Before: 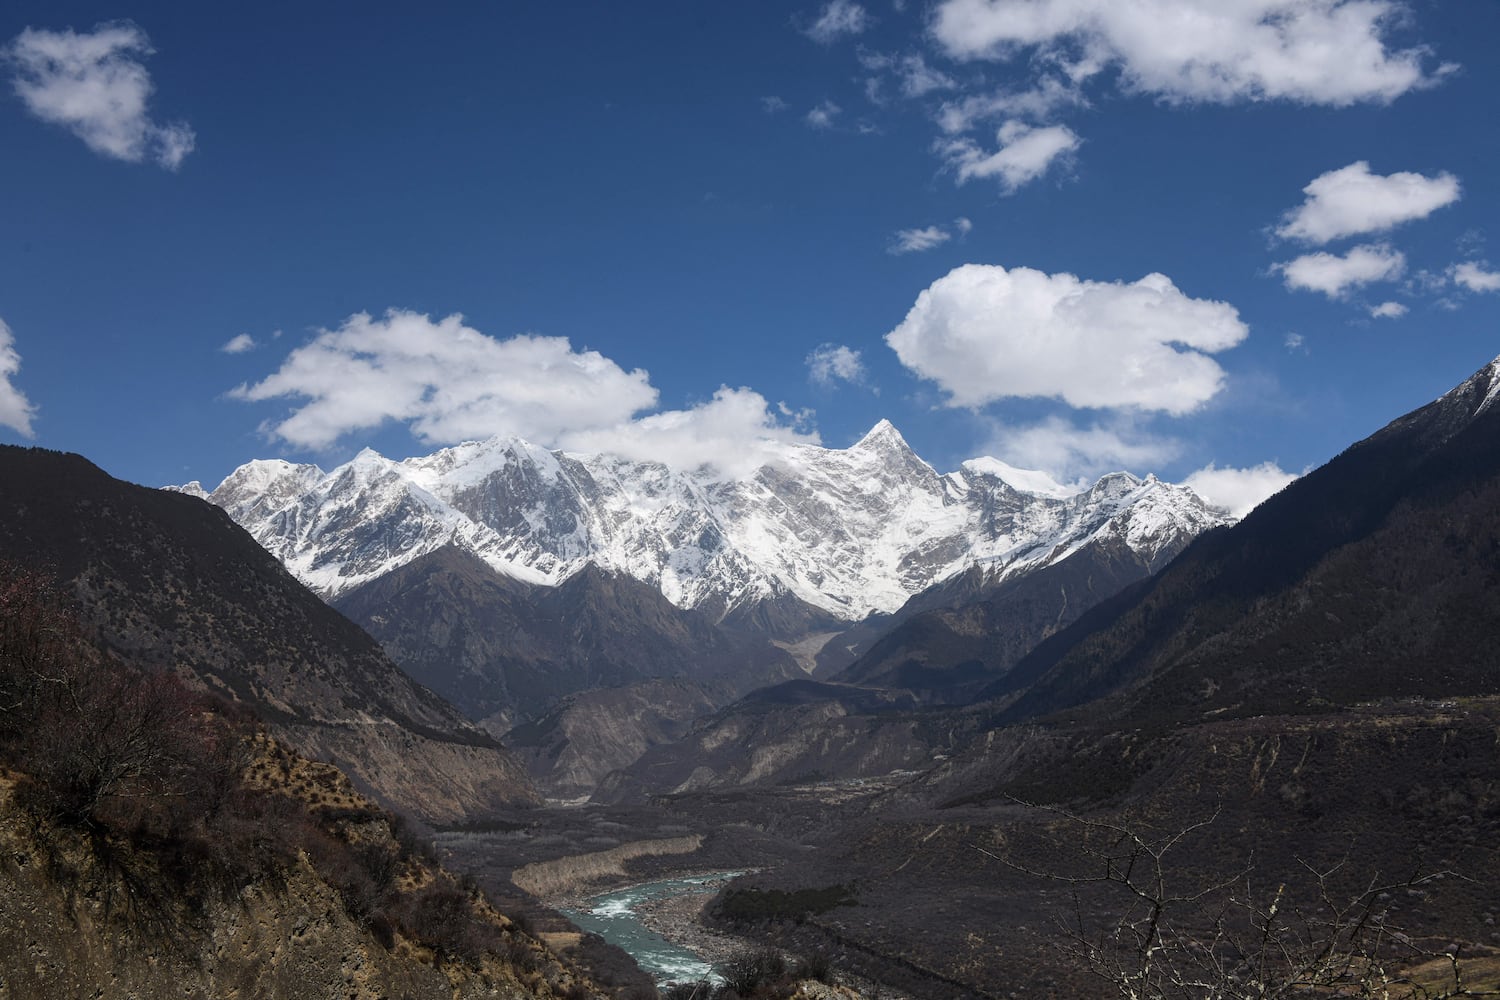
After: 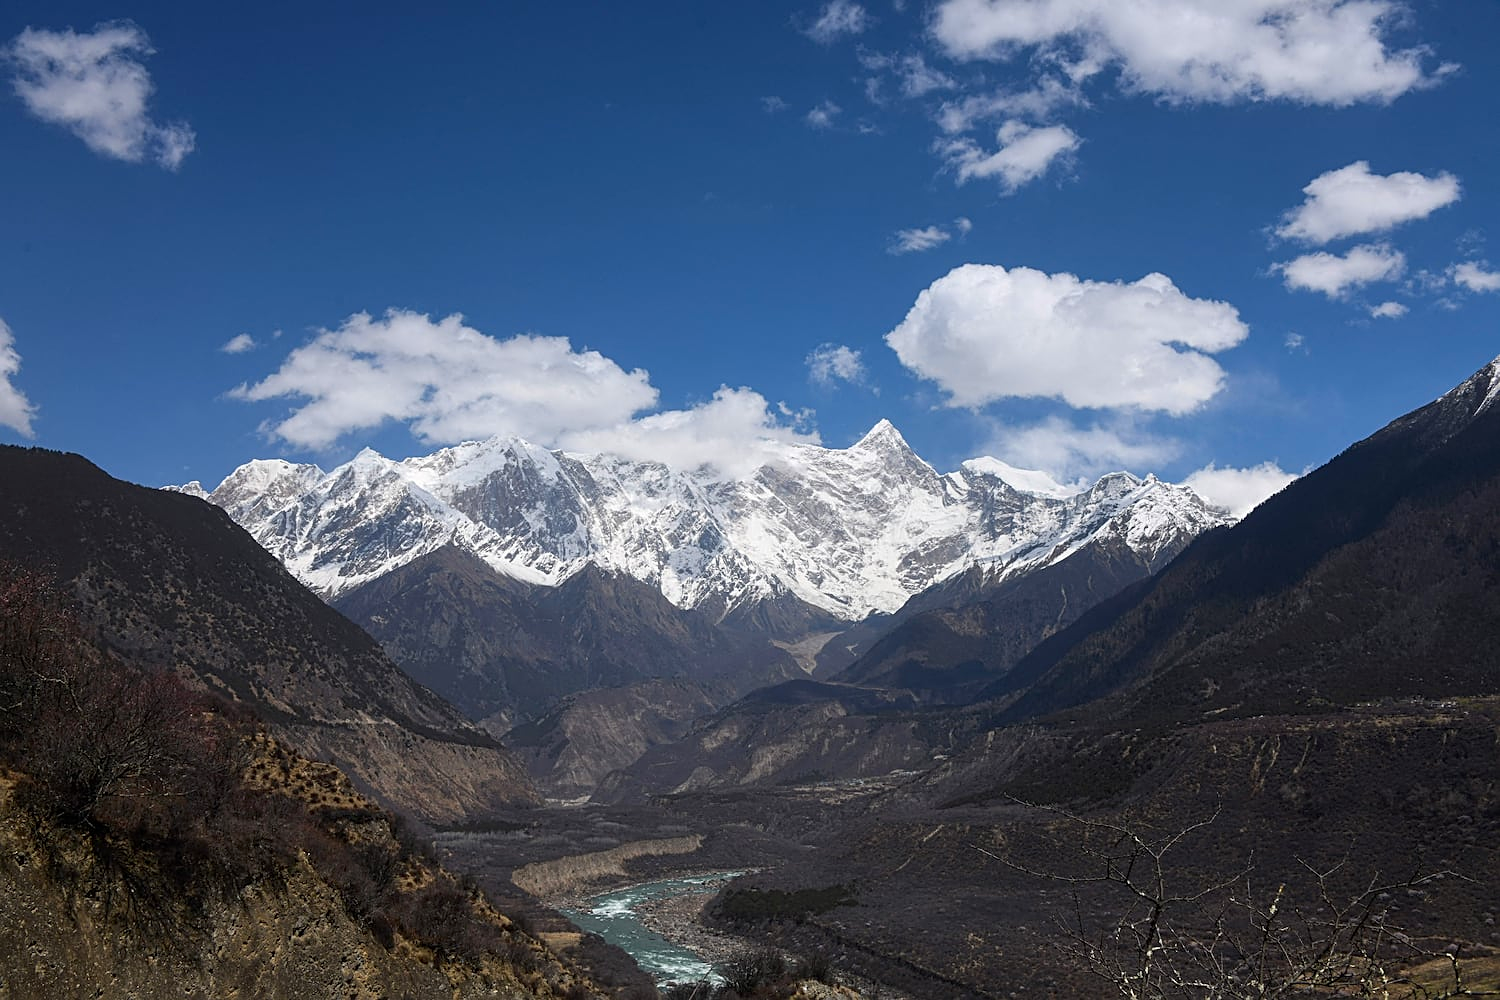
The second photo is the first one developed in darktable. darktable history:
contrast brightness saturation: contrast 0.04, saturation 0.16
sharpen: on, module defaults
